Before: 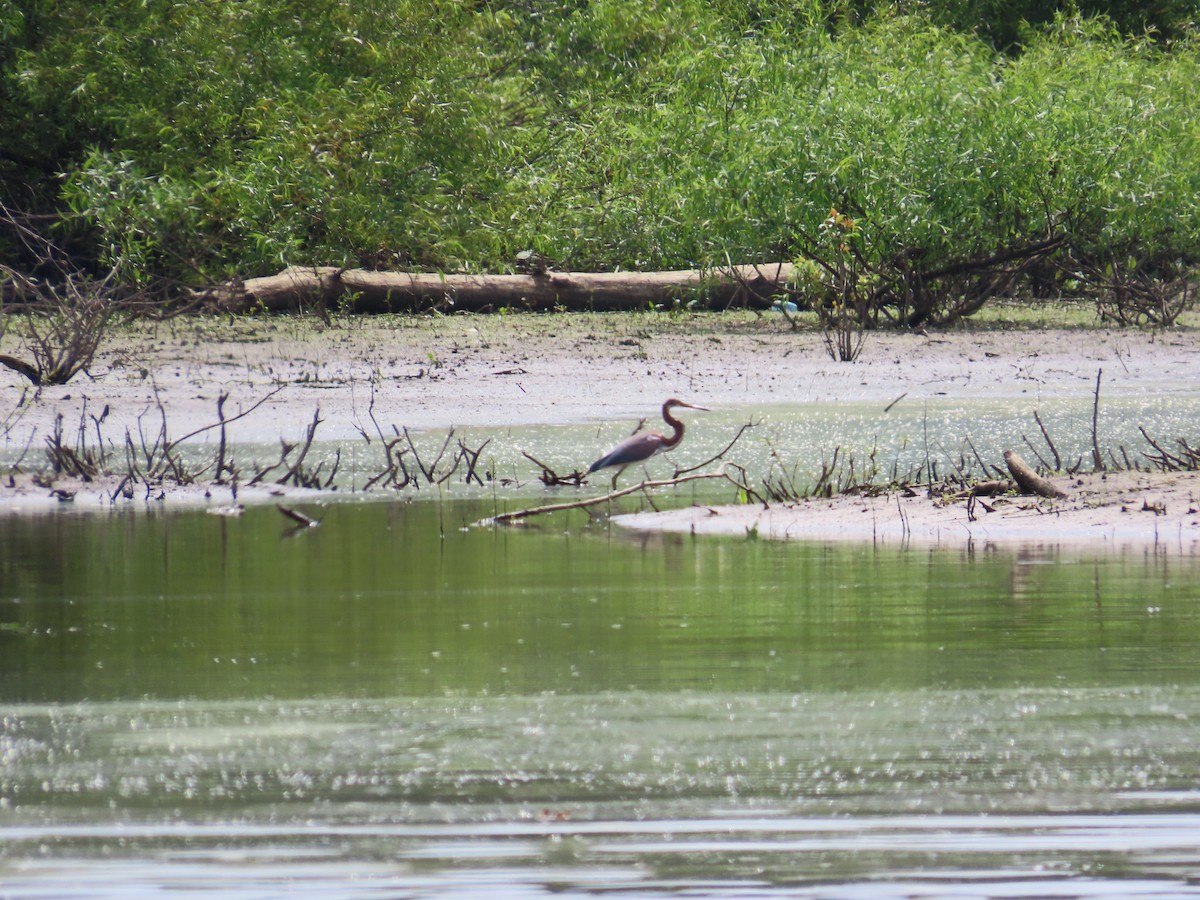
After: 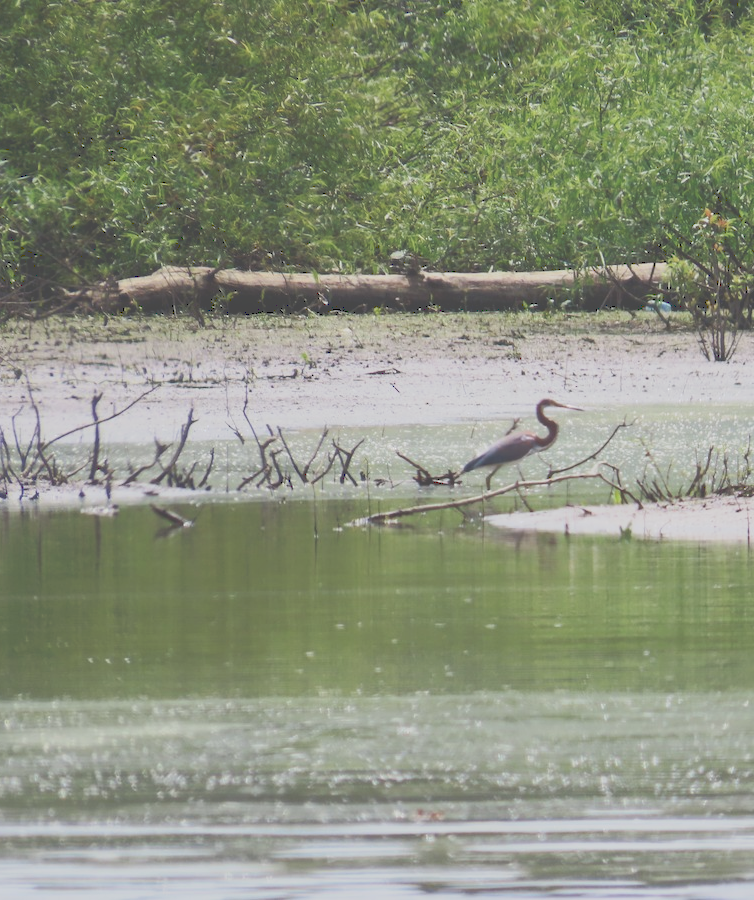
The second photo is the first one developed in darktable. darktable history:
exposure: black level correction 0.006, exposure -0.22 EV, compensate highlight preservation false
tone curve: curves: ch0 [(0, 0) (0.003, 0.298) (0.011, 0.298) (0.025, 0.298) (0.044, 0.3) (0.069, 0.302) (0.1, 0.312) (0.136, 0.329) (0.177, 0.354) (0.224, 0.376) (0.277, 0.408) (0.335, 0.453) (0.399, 0.503) (0.468, 0.562) (0.543, 0.623) (0.623, 0.686) (0.709, 0.754) (0.801, 0.825) (0.898, 0.873) (1, 1)], preserve colors none
crop: left 10.579%, right 26.579%
